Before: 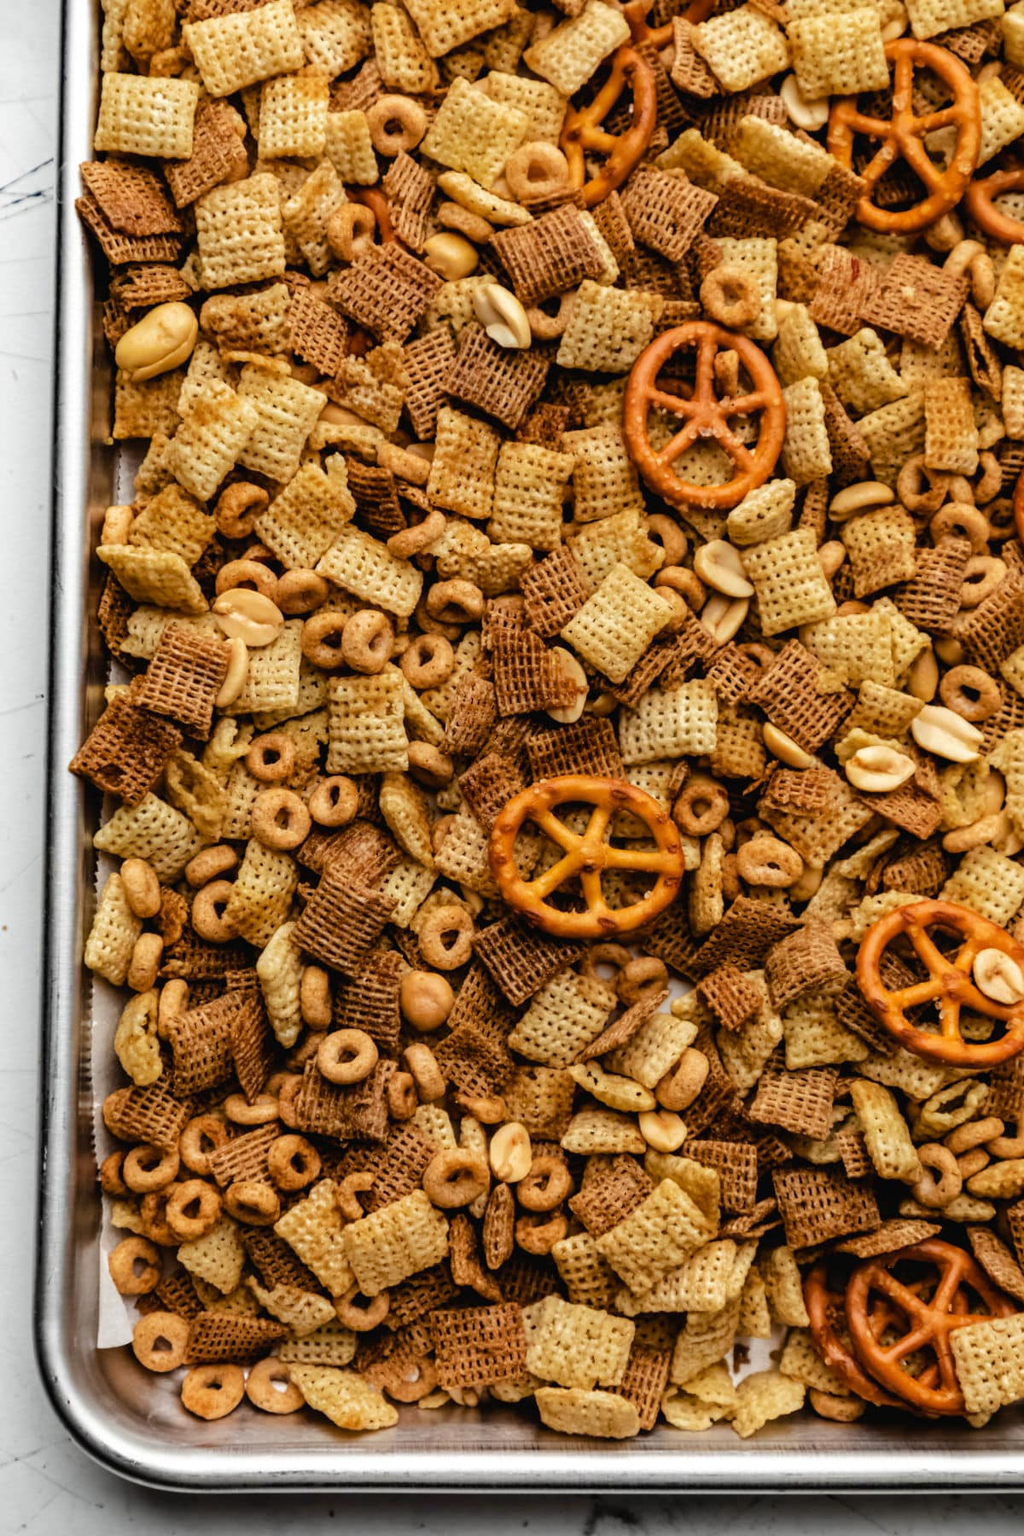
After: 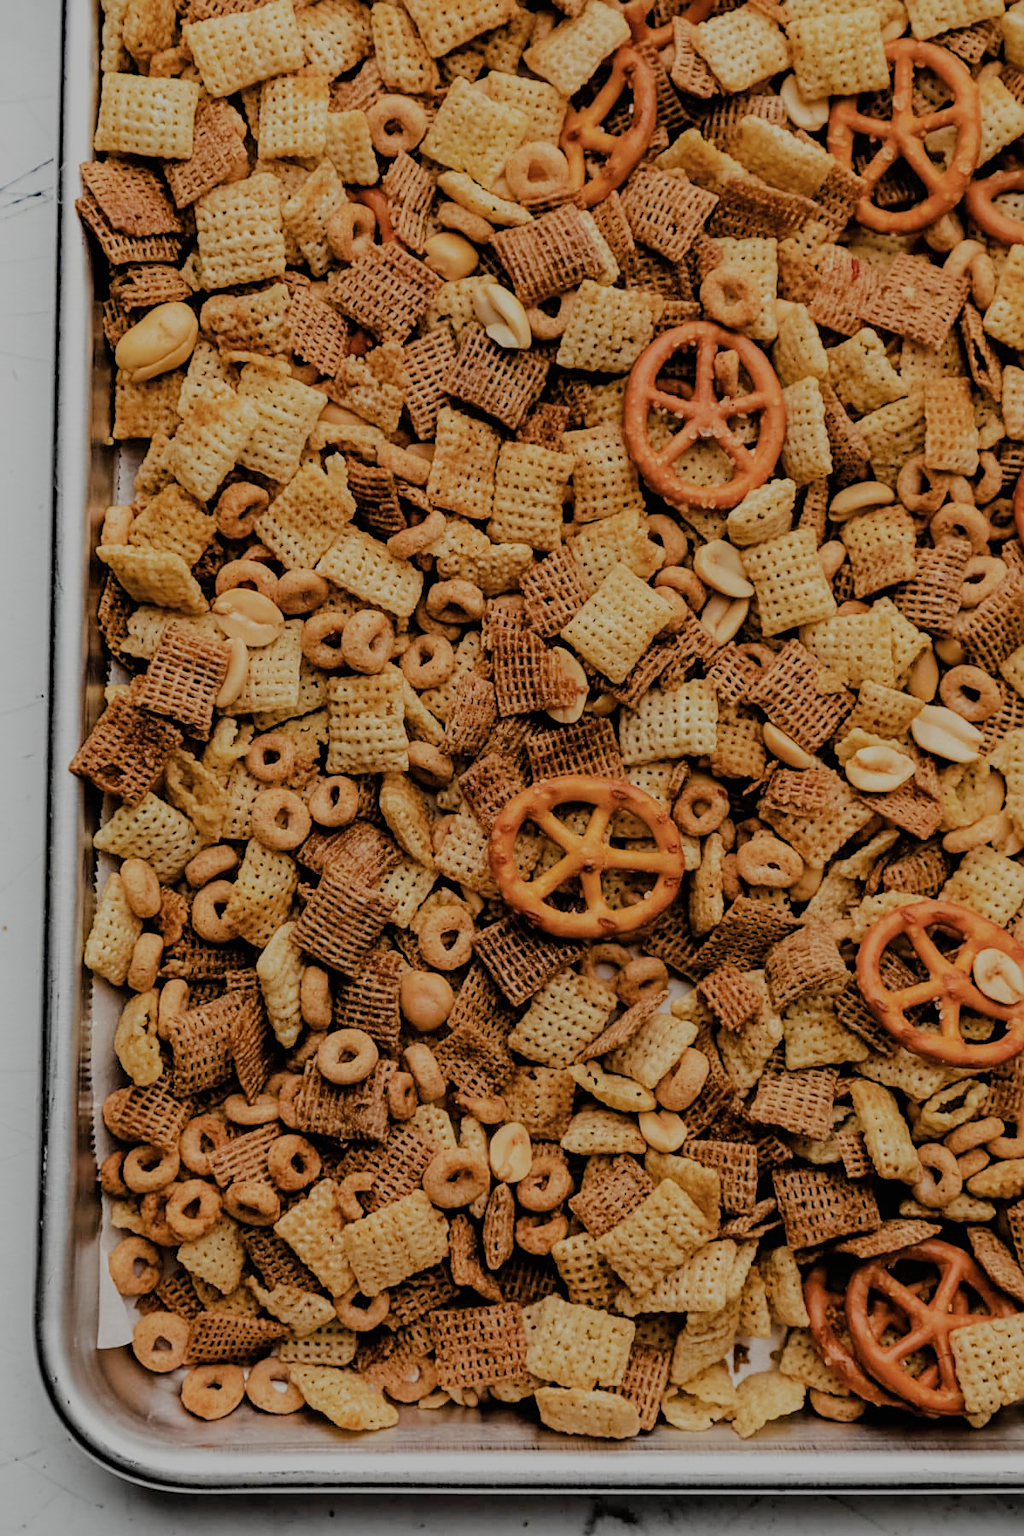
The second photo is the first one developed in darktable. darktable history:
filmic rgb: black relative exposure -7.99 EV, white relative exposure 8 EV, threshold 5.94 EV, hardness 2.42, latitude 10.83%, contrast 0.708, highlights saturation mix 9.43%, shadows ↔ highlights balance 1.49%, enable highlight reconstruction true
sharpen: on, module defaults
